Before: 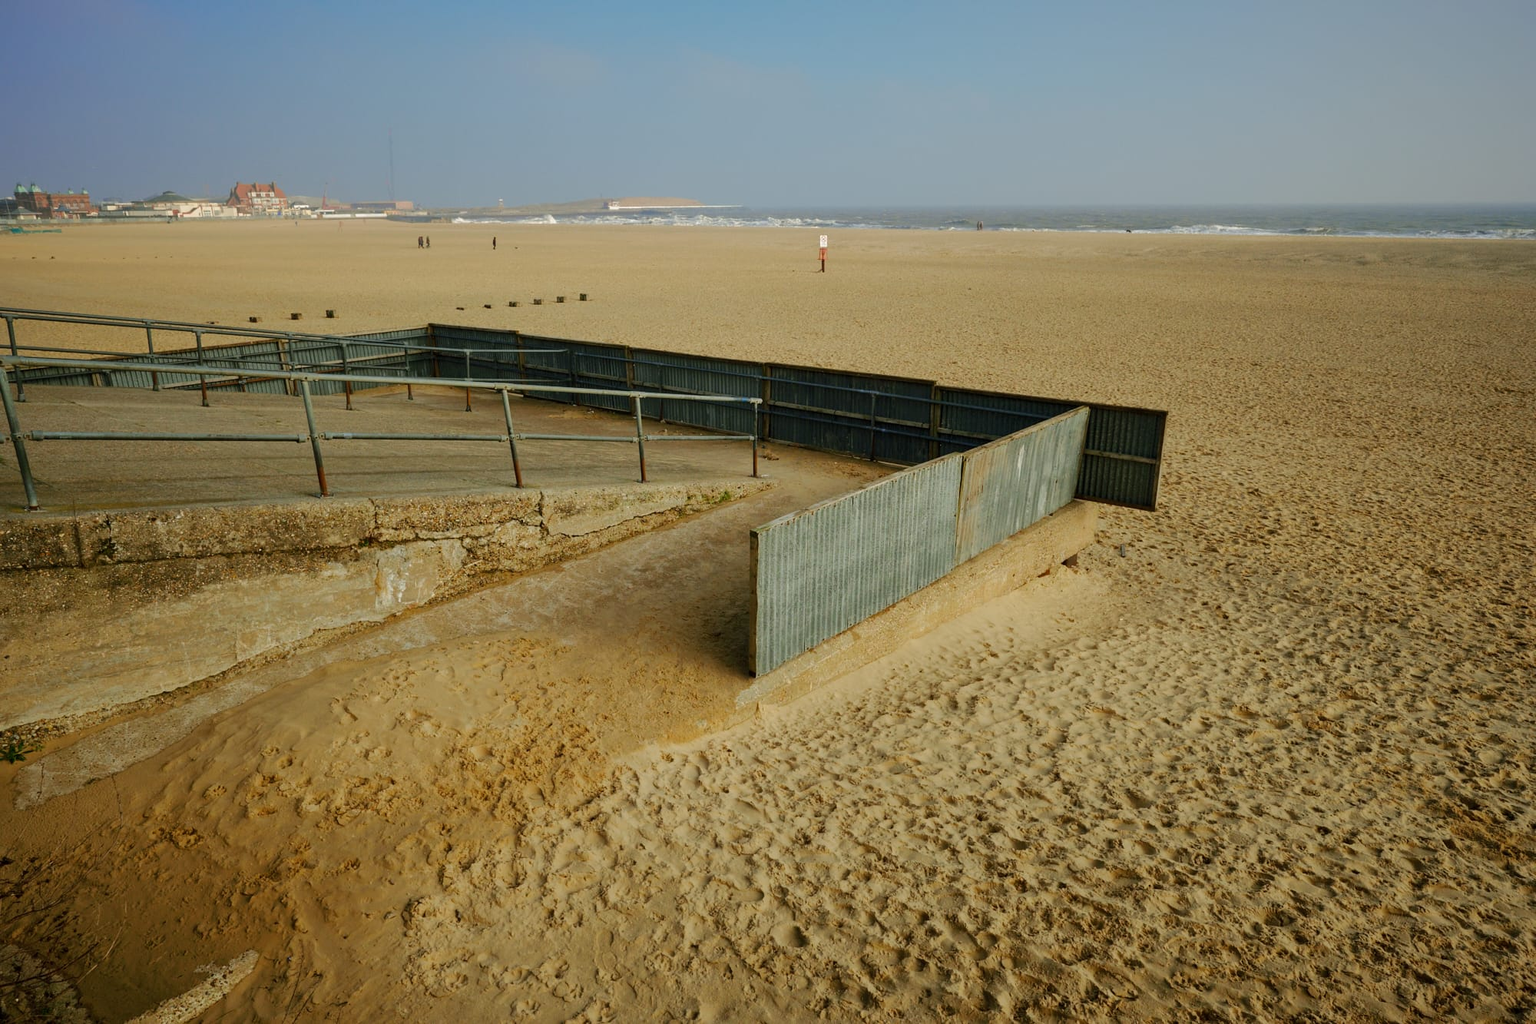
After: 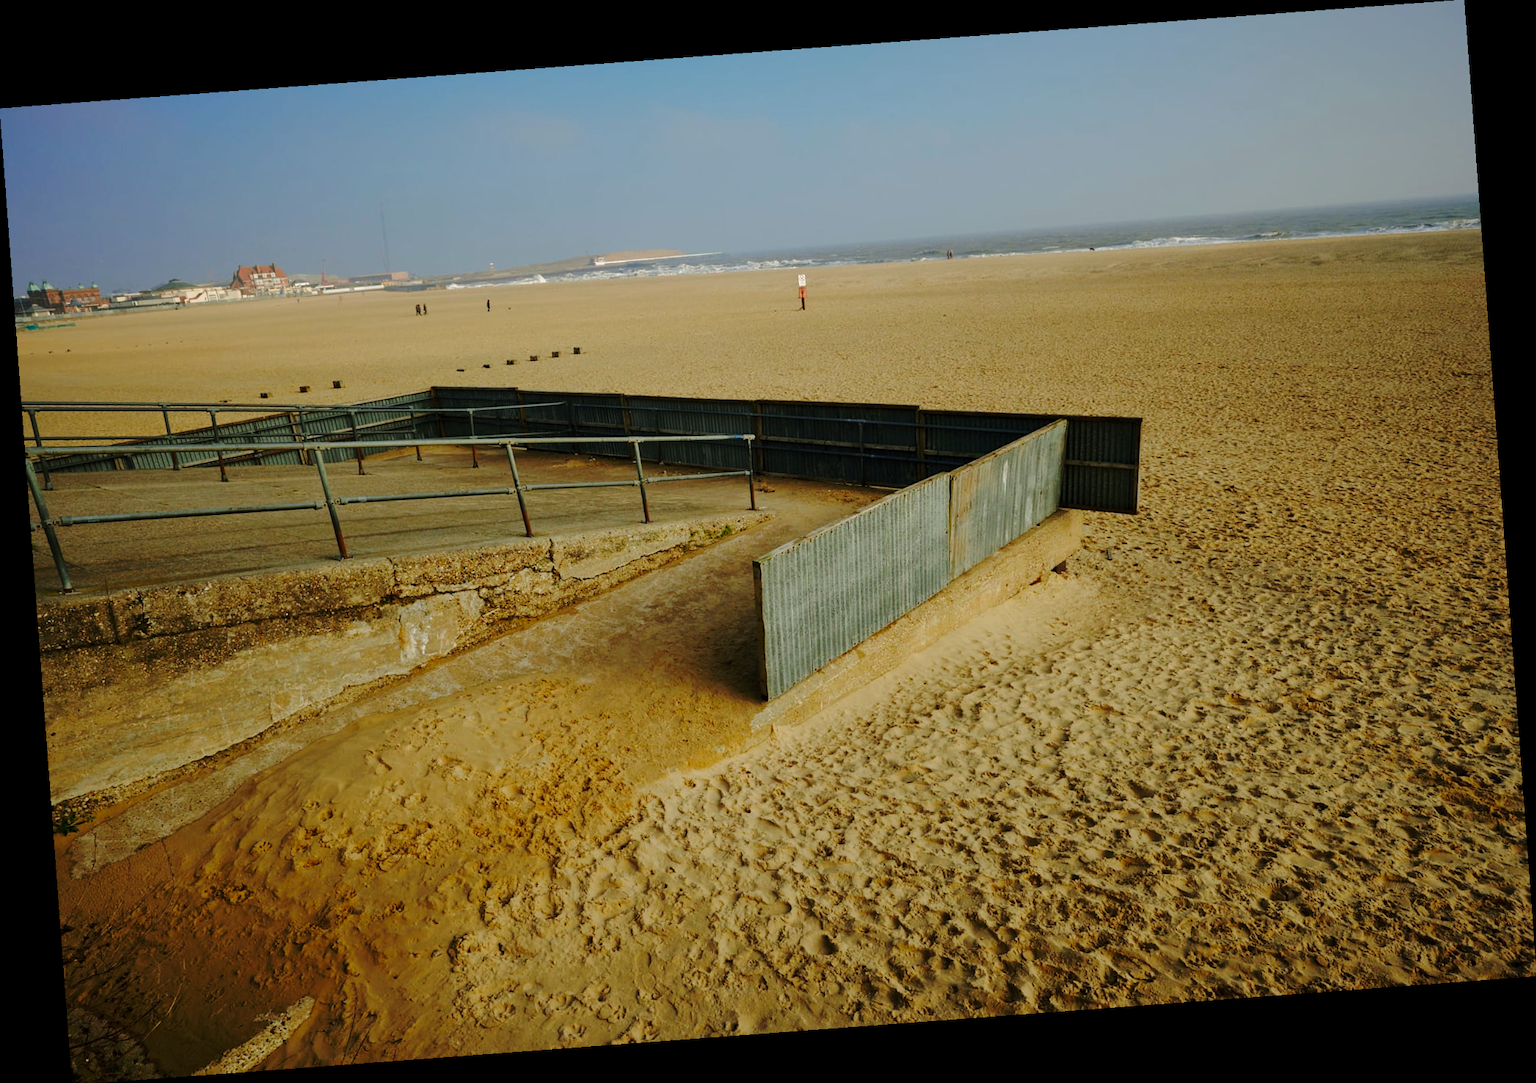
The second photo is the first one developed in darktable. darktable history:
rotate and perspective: rotation -4.25°, automatic cropping off
base curve: curves: ch0 [(0, 0) (0.073, 0.04) (0.157, 0.139) (0.492, 0.492) (0.758, 0.758) (1, 1)], preserve colors none
